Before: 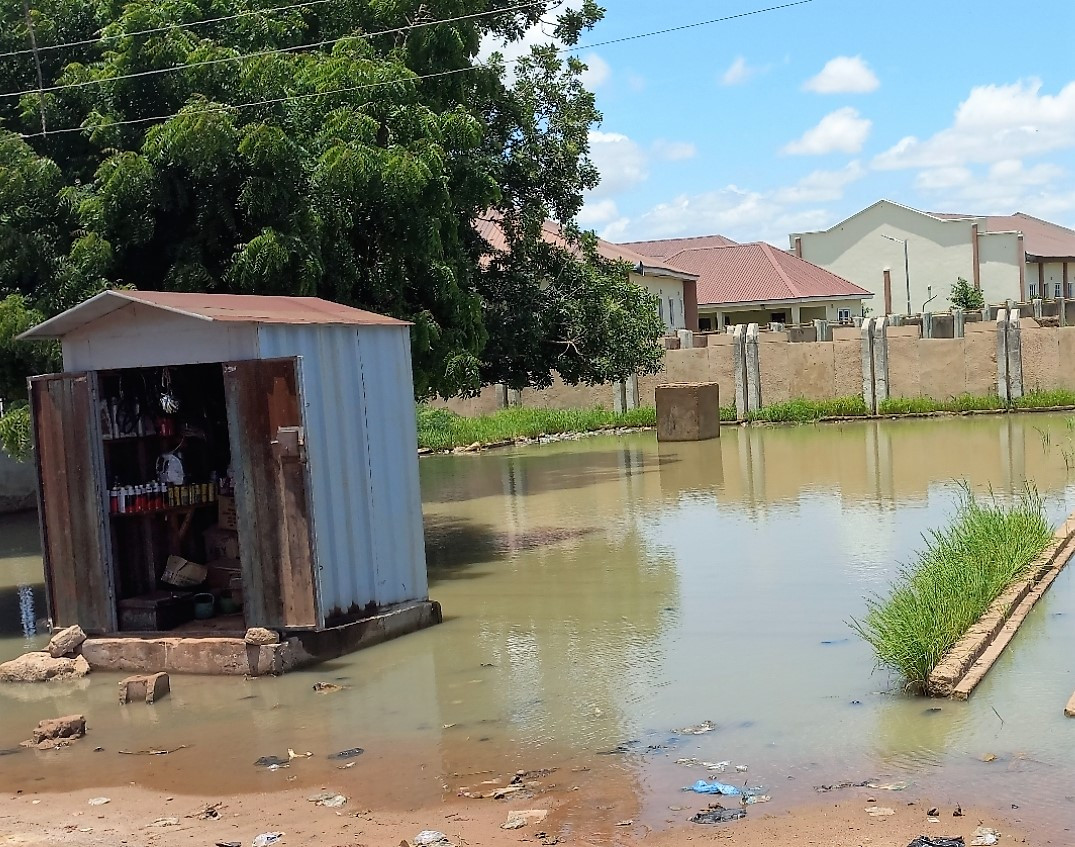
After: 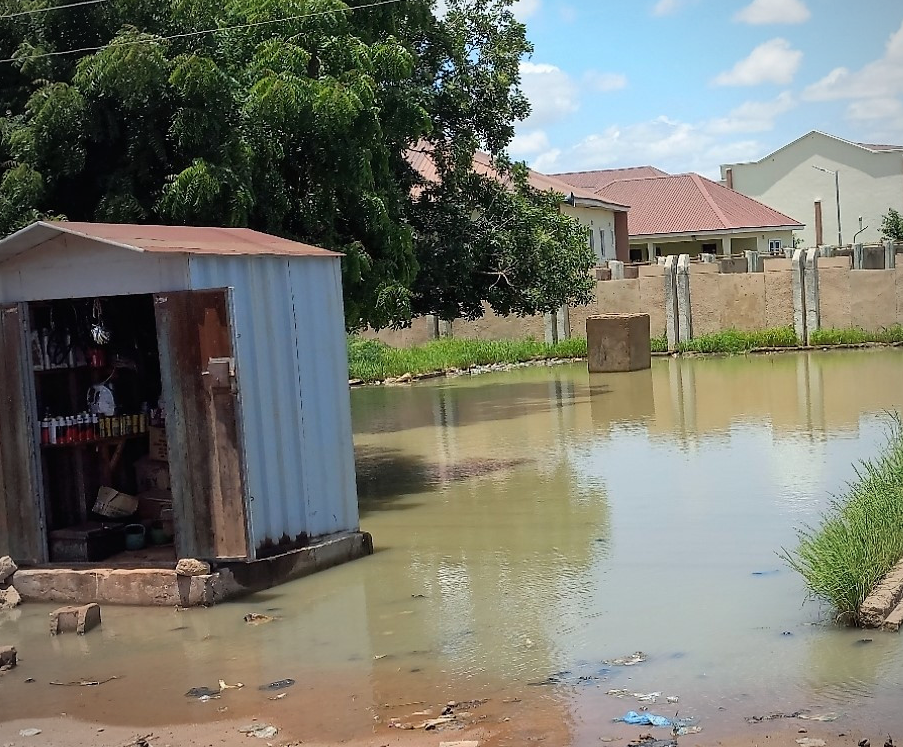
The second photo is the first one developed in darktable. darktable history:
crop: left 6.446%, top 8.188%, right 9.538%, bottom 3.548%
vignetting: fall-off radius 63.6%
